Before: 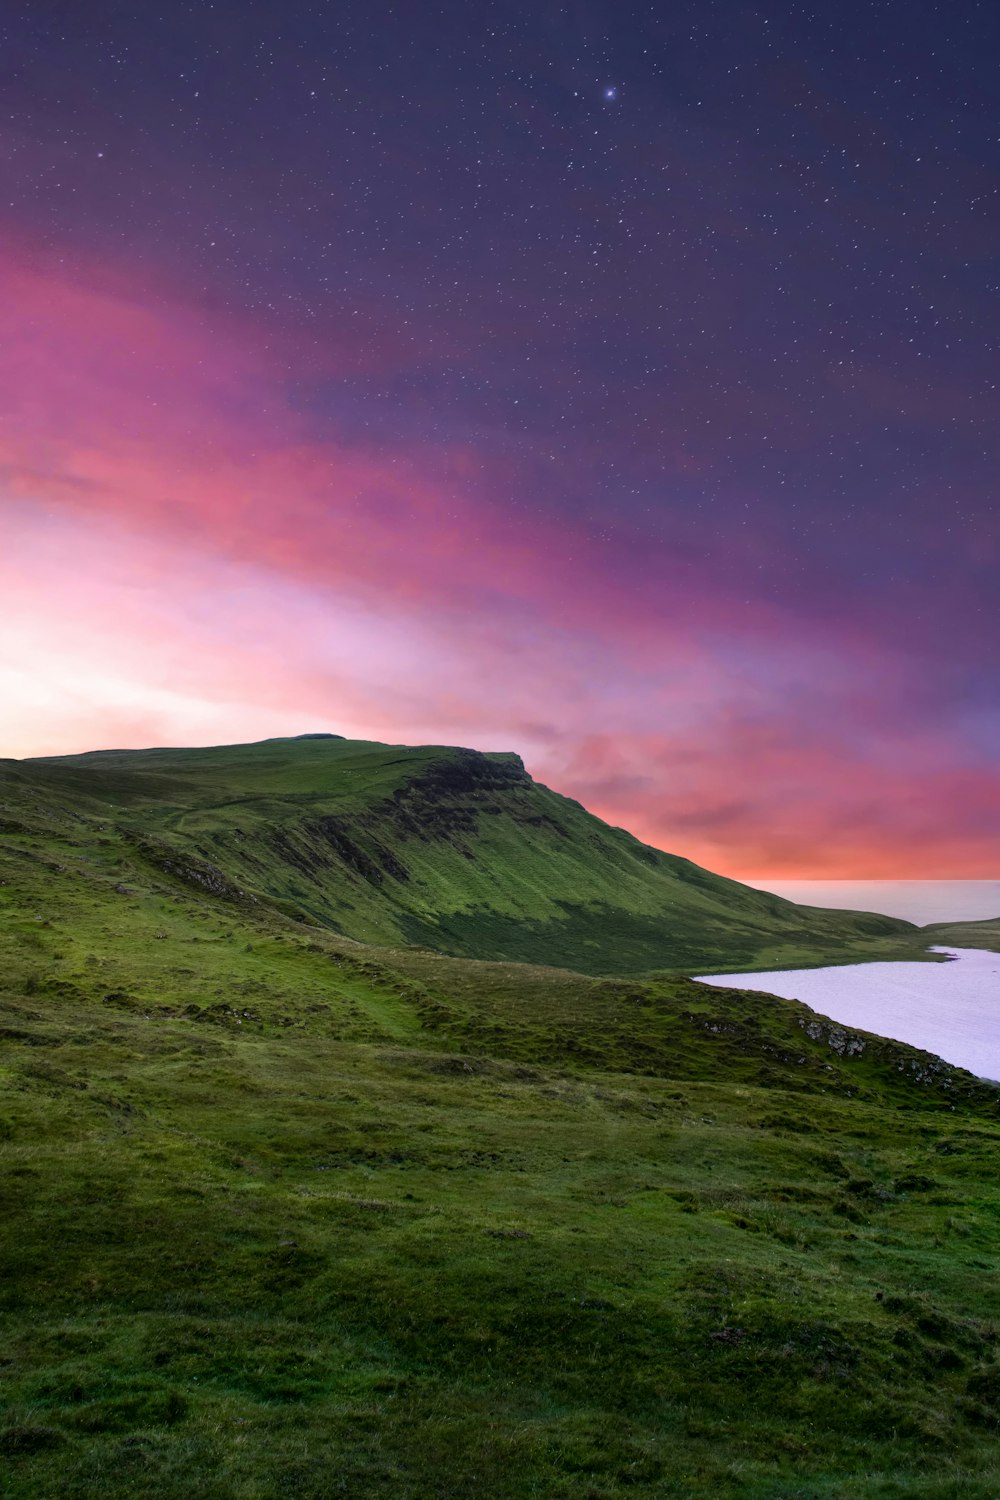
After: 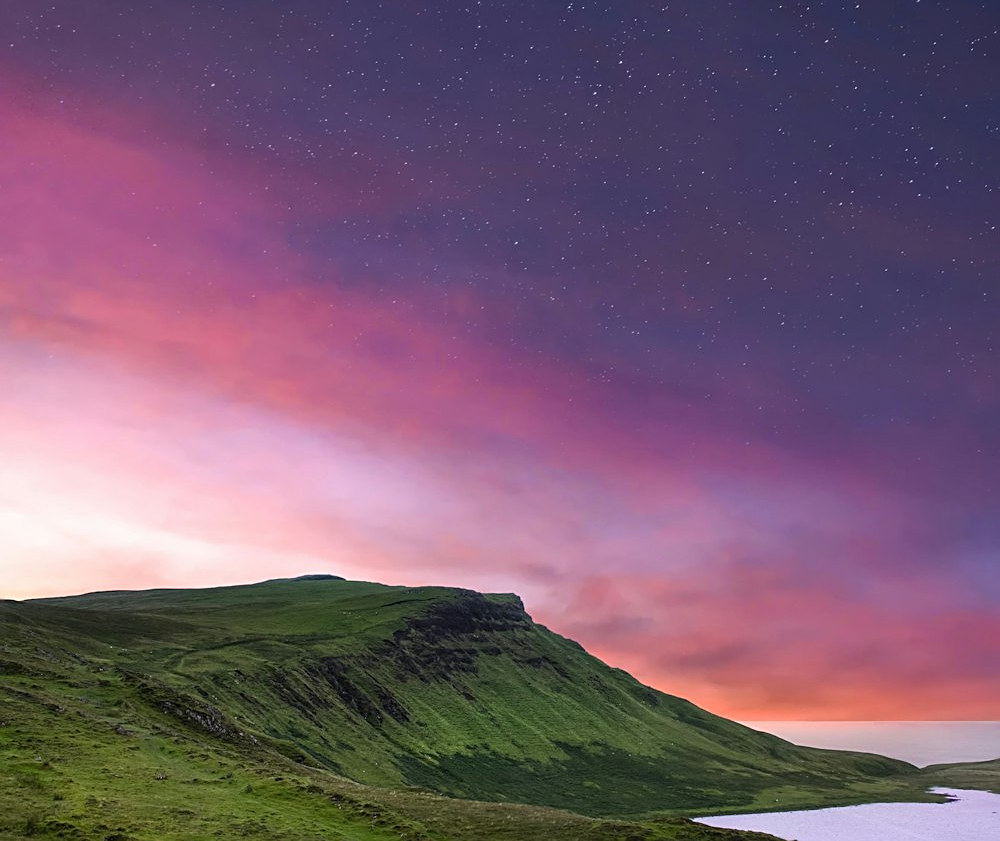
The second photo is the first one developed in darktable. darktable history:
sharpen: on, module defaults
crop and rotate: top 10.605%, bottom 33.274%
